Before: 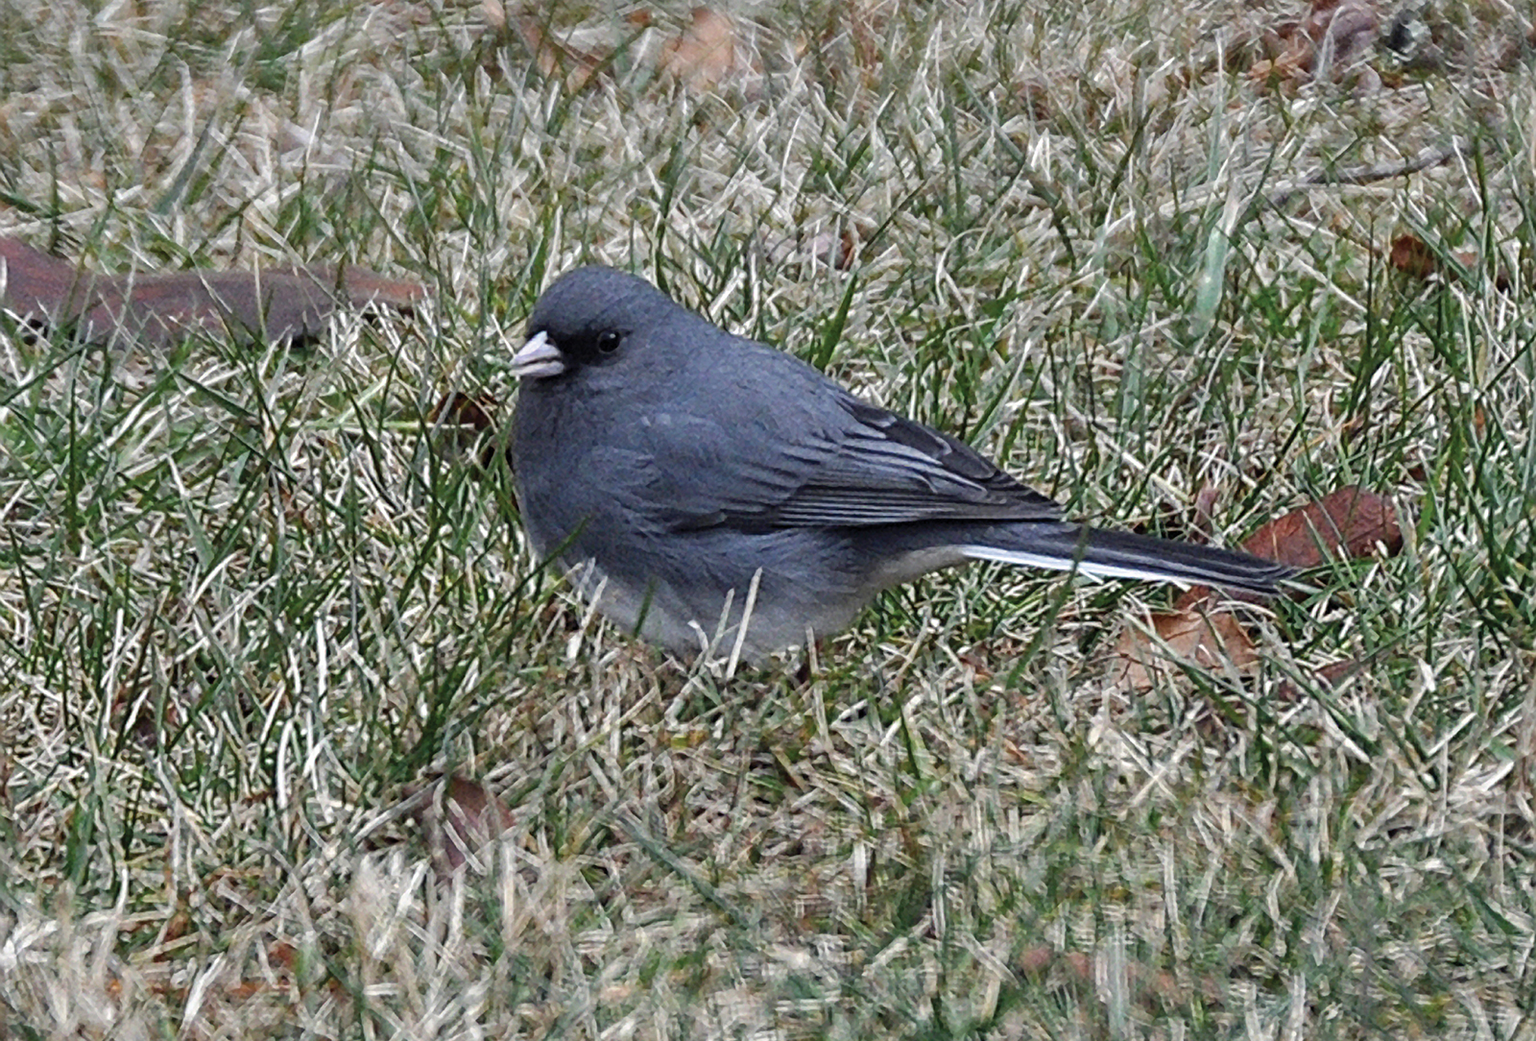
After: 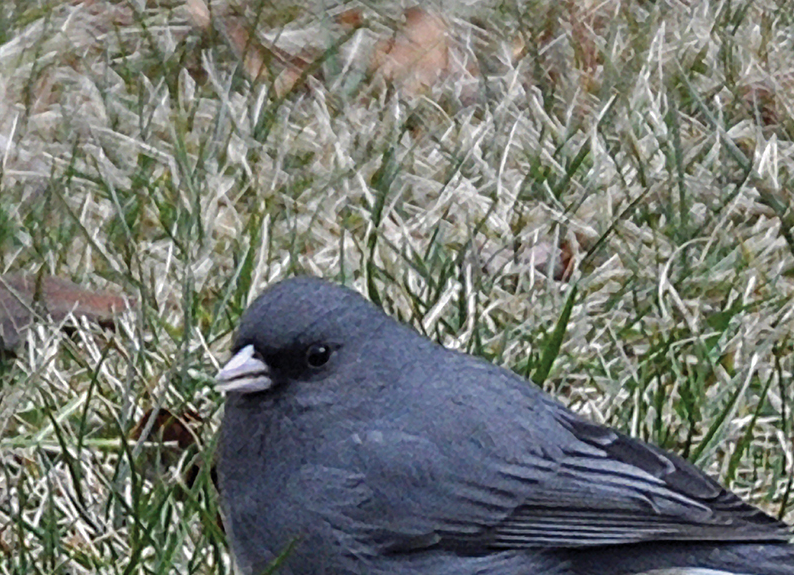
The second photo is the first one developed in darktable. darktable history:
crop: left 19.78%, right 30.533%, bottom 46.879%
